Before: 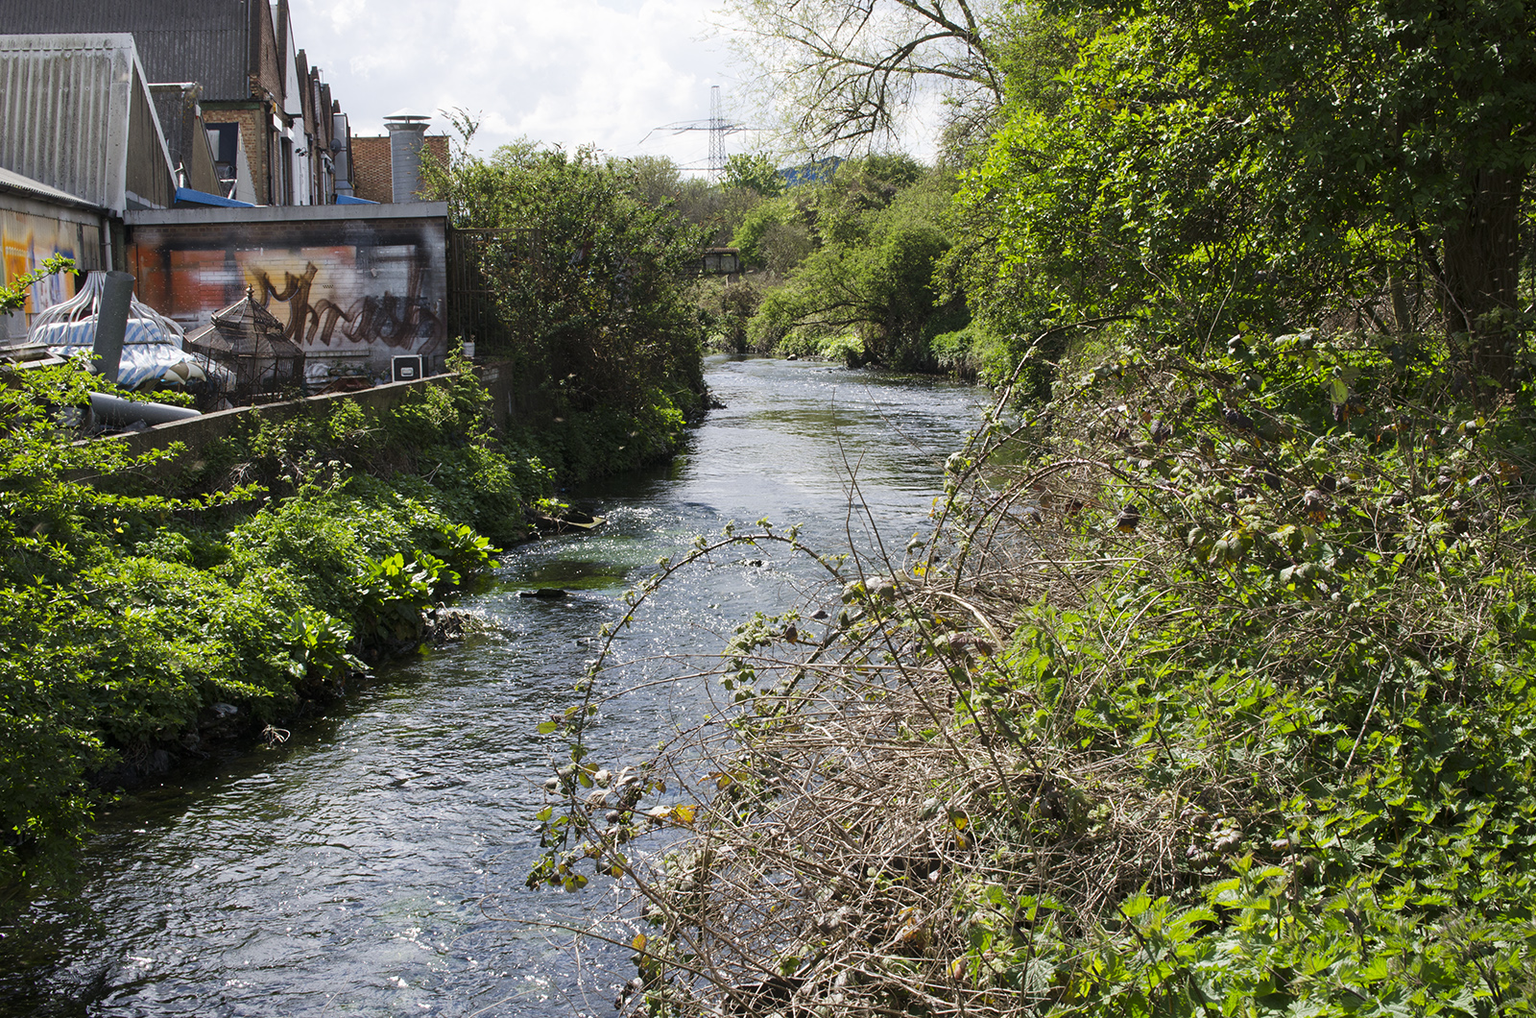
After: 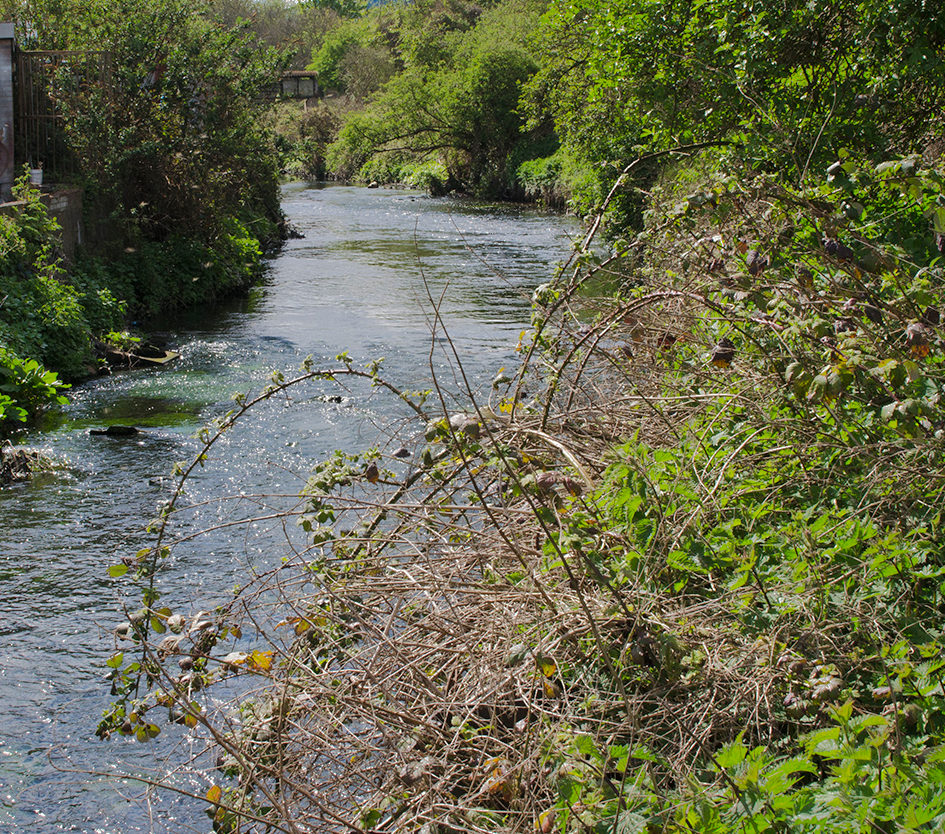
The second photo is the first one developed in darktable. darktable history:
crop and rotate: left 28.256%, top 17.734%, right 12.656%, bottom 3.573%
shadows and highlights: shadows 38.43, highlights -74.54
